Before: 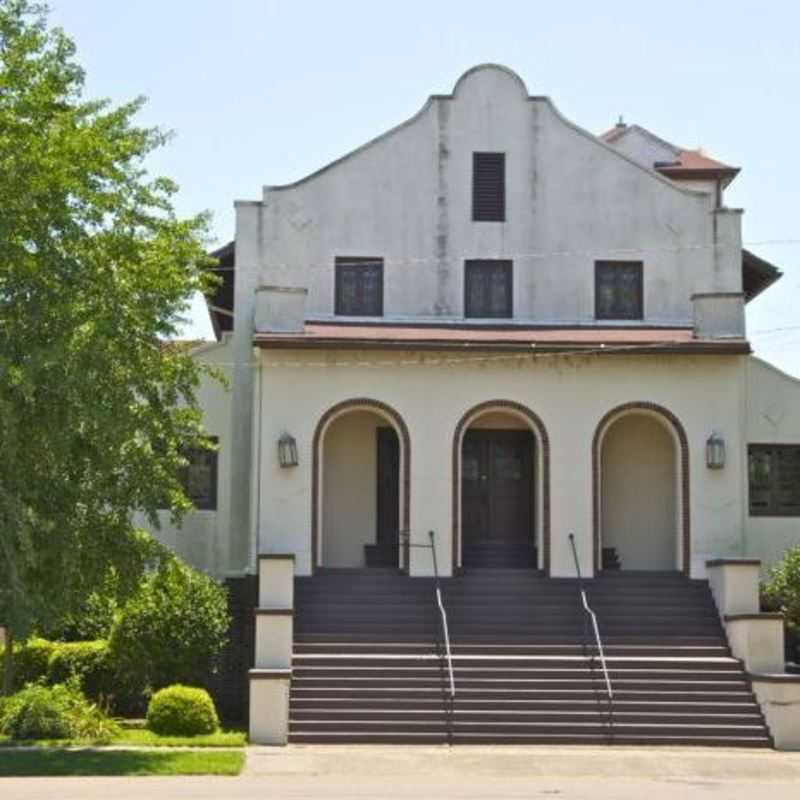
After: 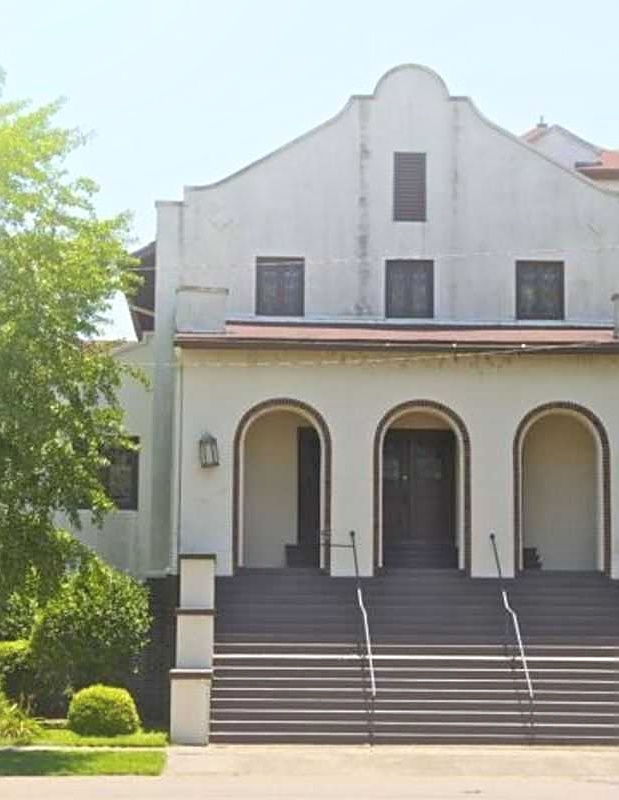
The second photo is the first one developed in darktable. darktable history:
crop: left 9.88%, right 12.664%
sharpen: on, module defaults
bloom: size 38%, threshold 95%, strength 30%
